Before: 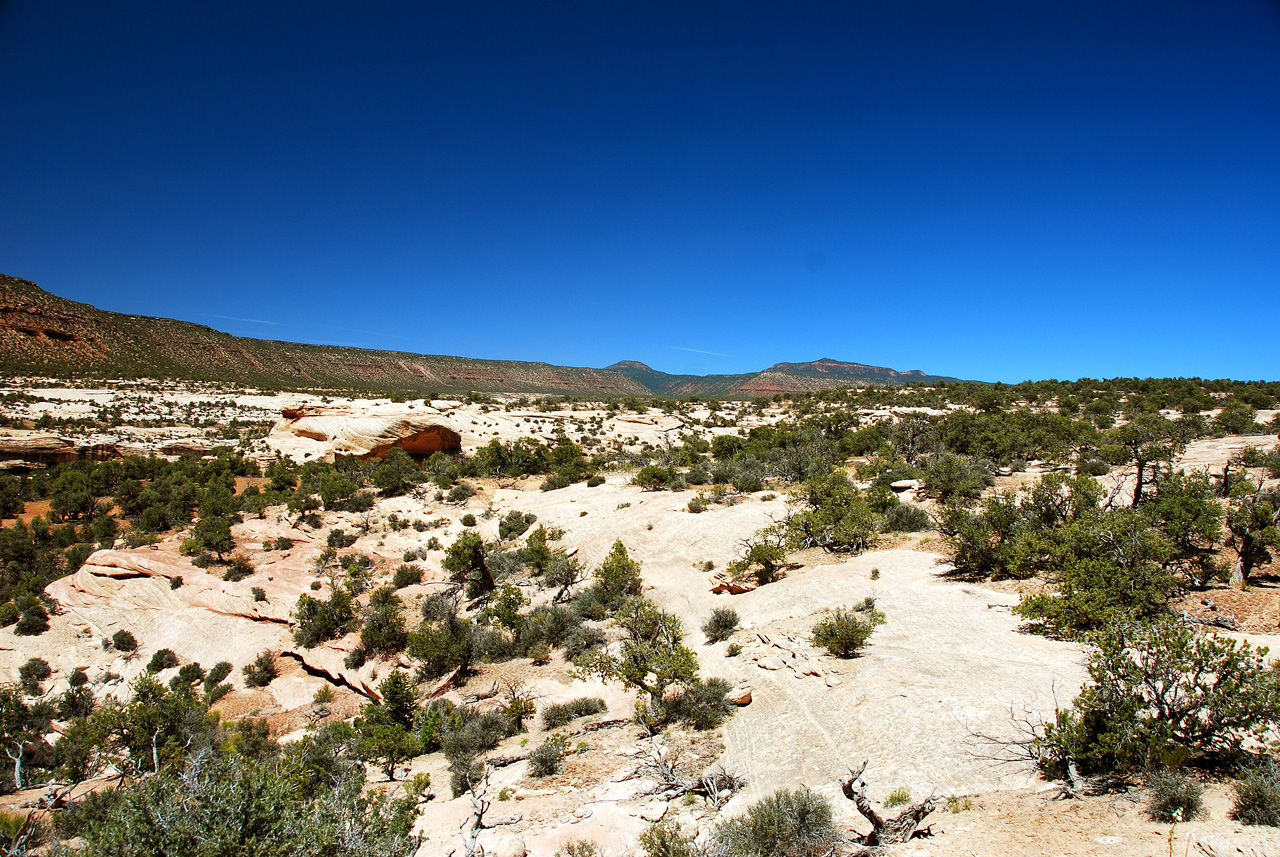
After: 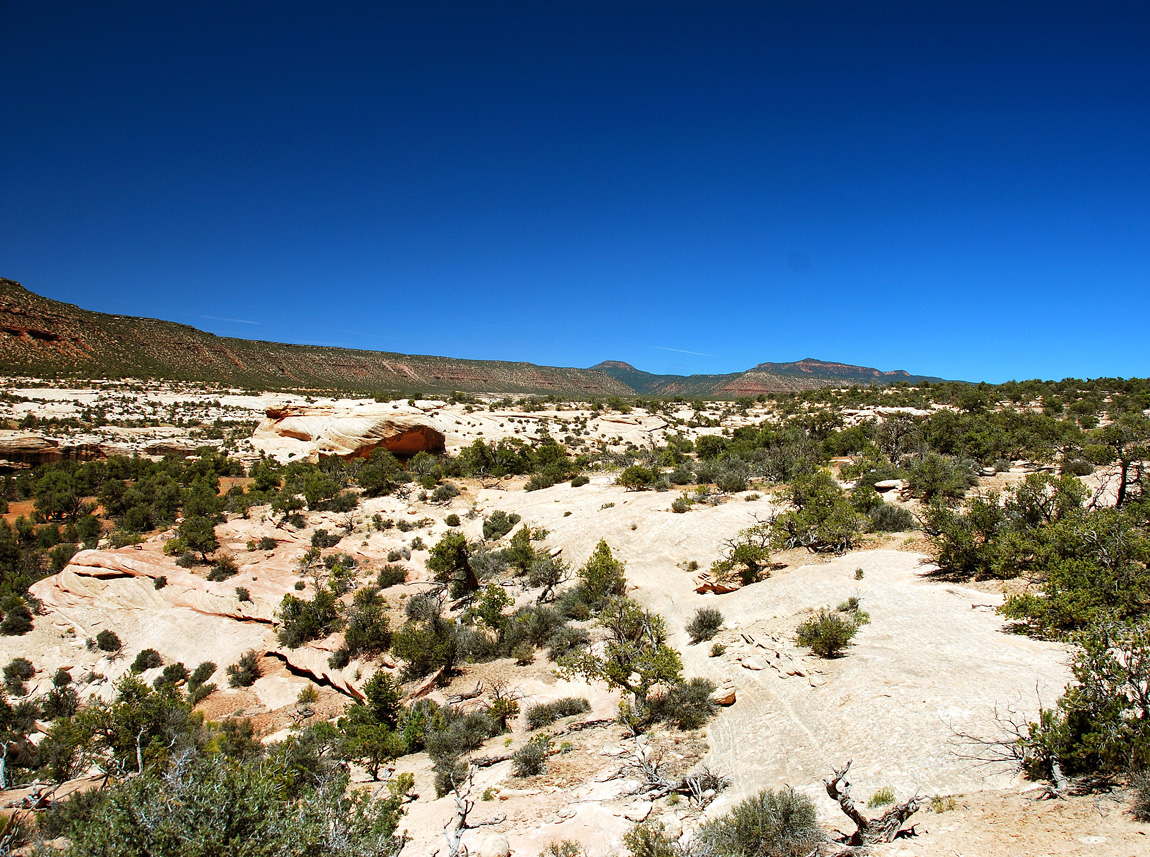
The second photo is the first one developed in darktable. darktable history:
crop and rotate: left 1.303%, right 8.825%
